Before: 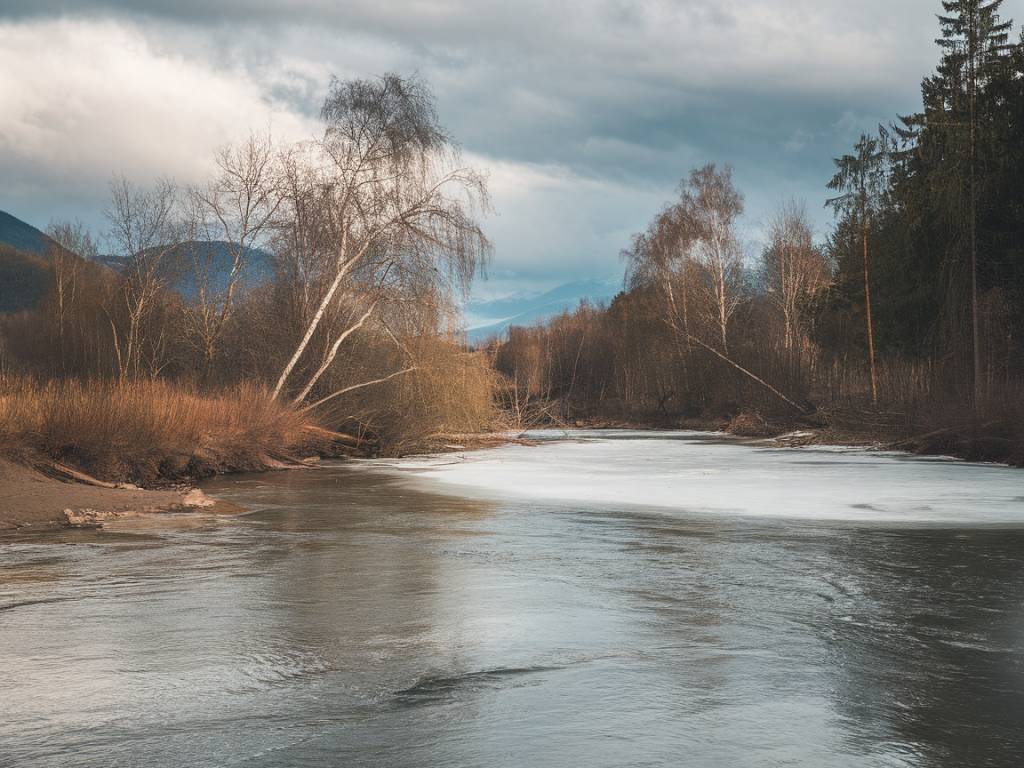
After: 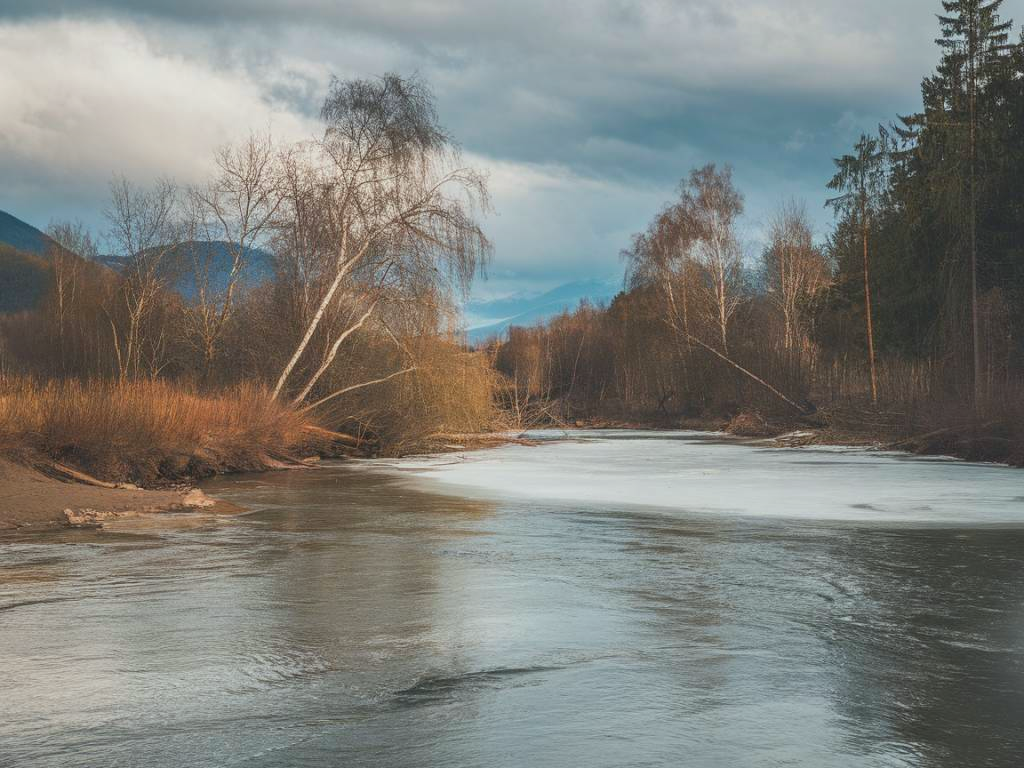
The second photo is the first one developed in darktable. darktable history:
white balance: red 0.978, blue 0.999
shadows and highlights: shadows 25, highlights -25
local contrast: on, module defaults
contrast brightness saturation: contrast -0.19, saturation 0.19
